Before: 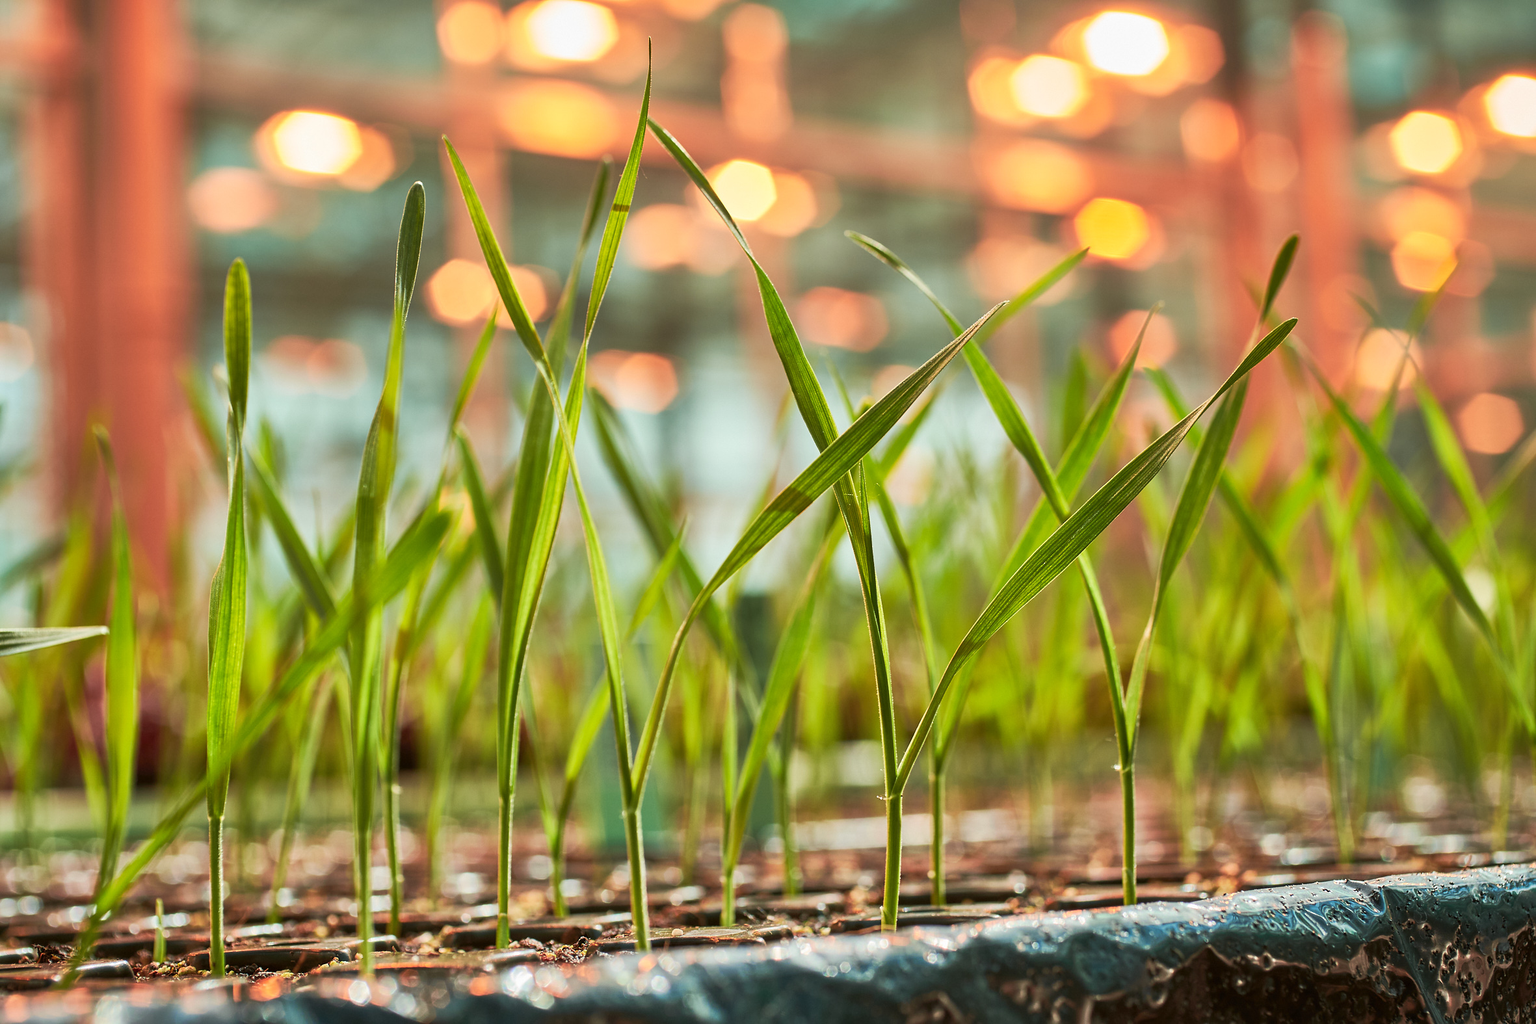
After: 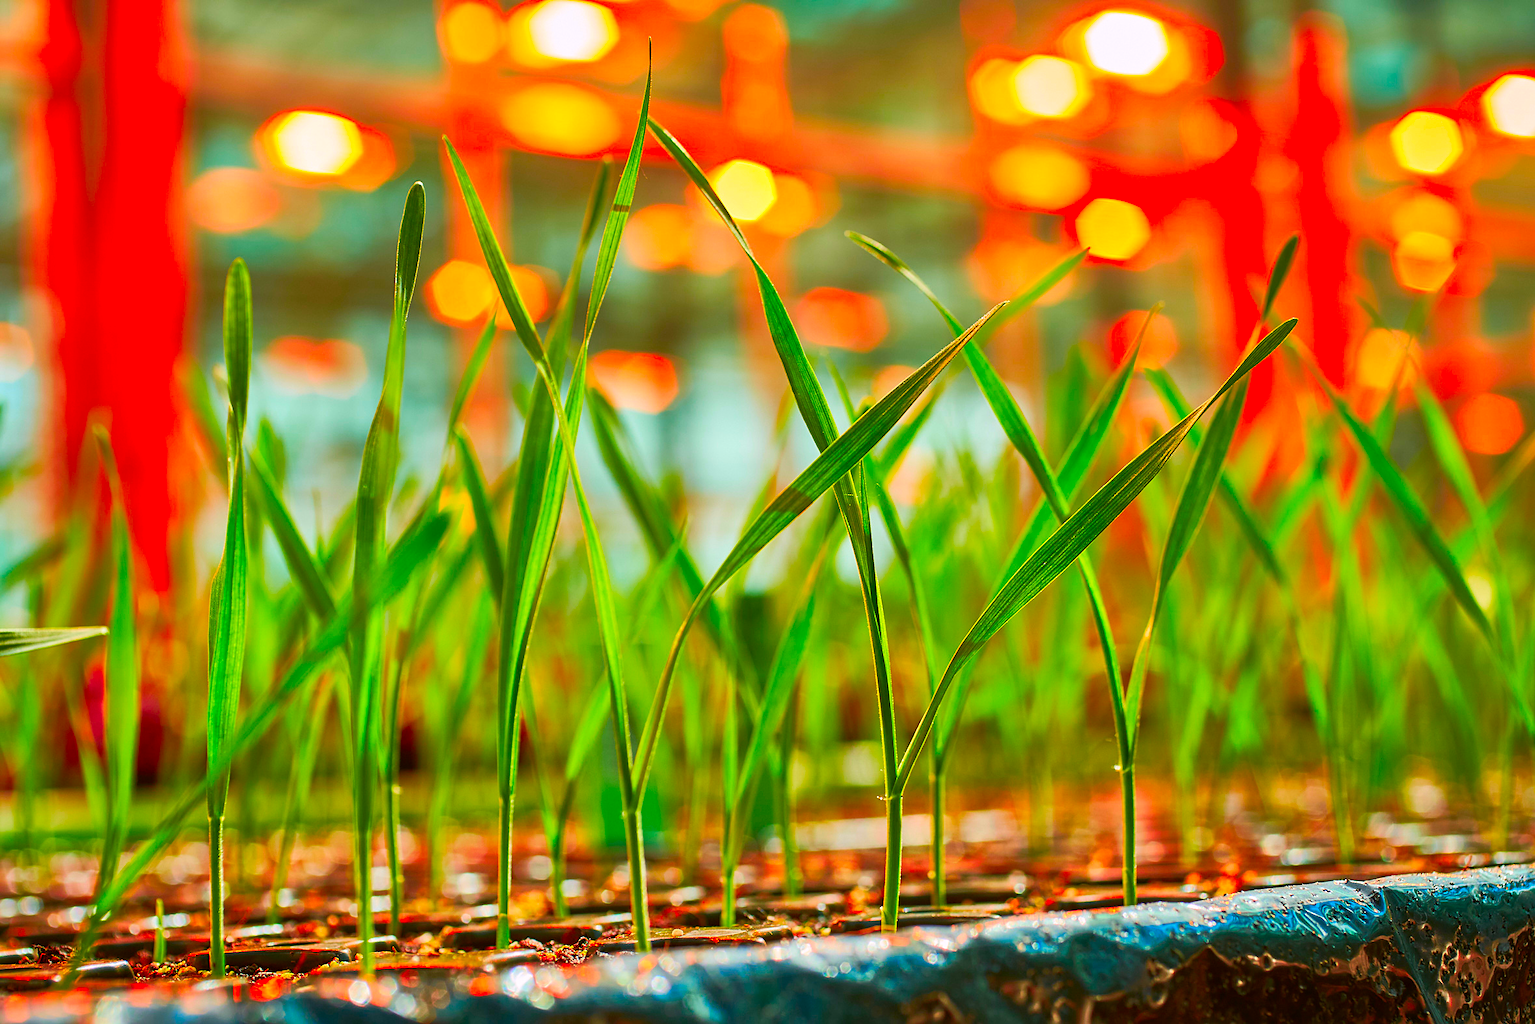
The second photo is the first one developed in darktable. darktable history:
sharpen: amount 0.2
color correction: highlights a* 1.59, highlights b* -1.7, saturation 2.48
